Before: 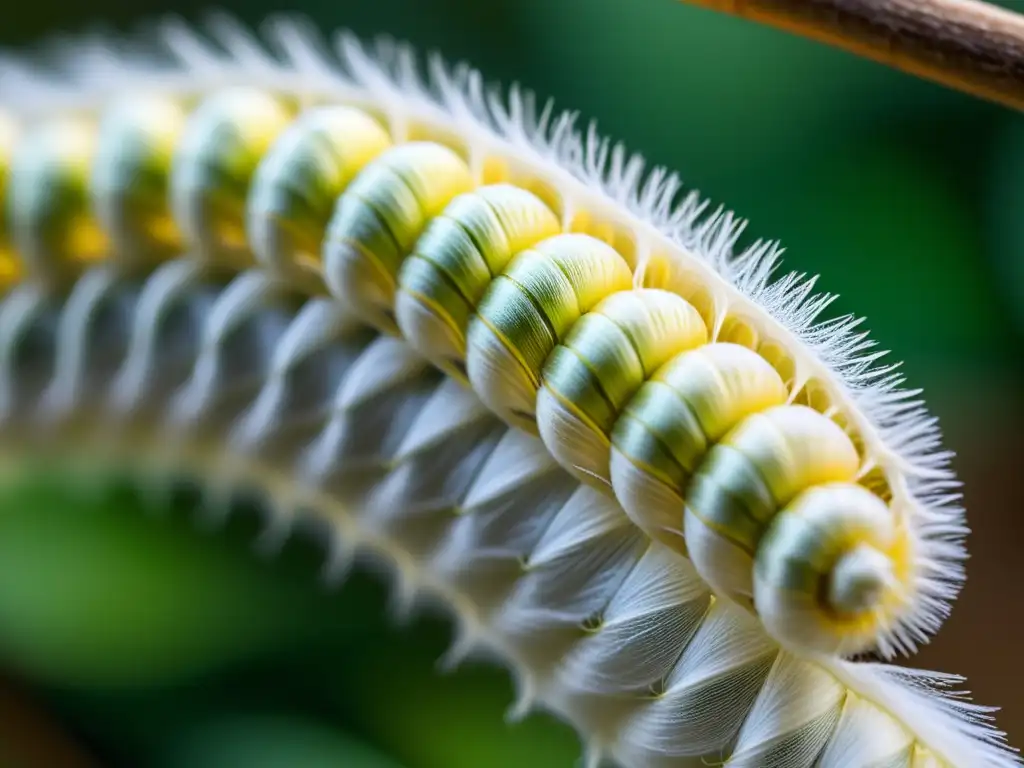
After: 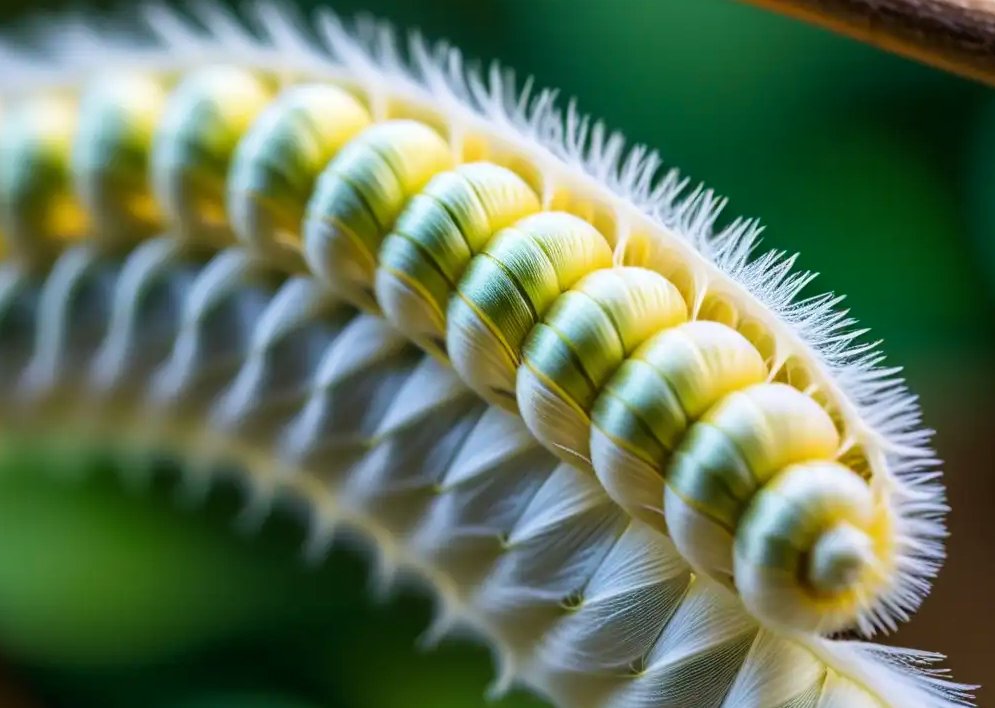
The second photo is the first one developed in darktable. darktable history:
tone equalizer: edges refinement/feathering 500, mask exposure compensation -1.57 EV, preserve details no
velvia: on, module defaults
crop: left 2.014%, top 2.959%, right 0.809%, bottom 4.851%
